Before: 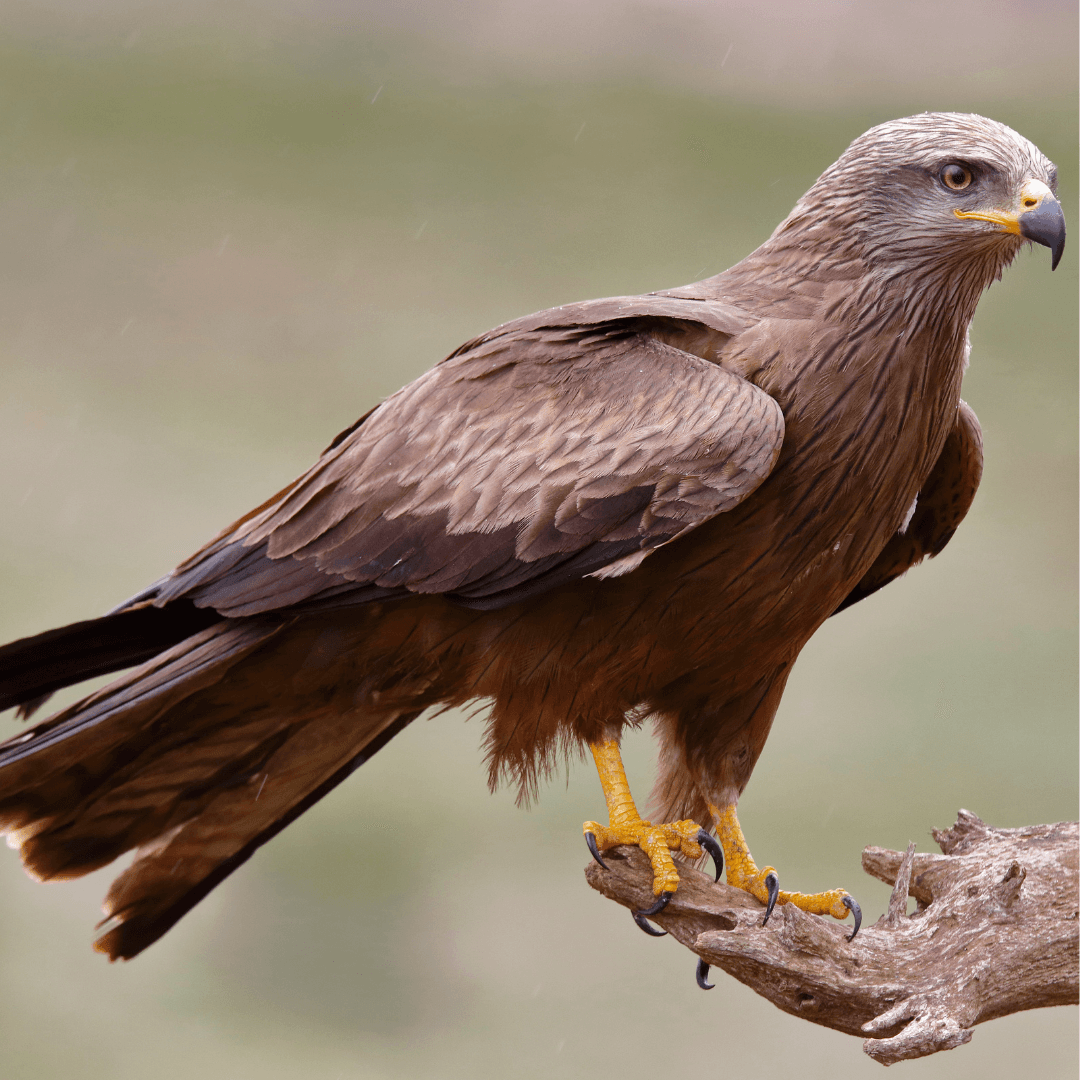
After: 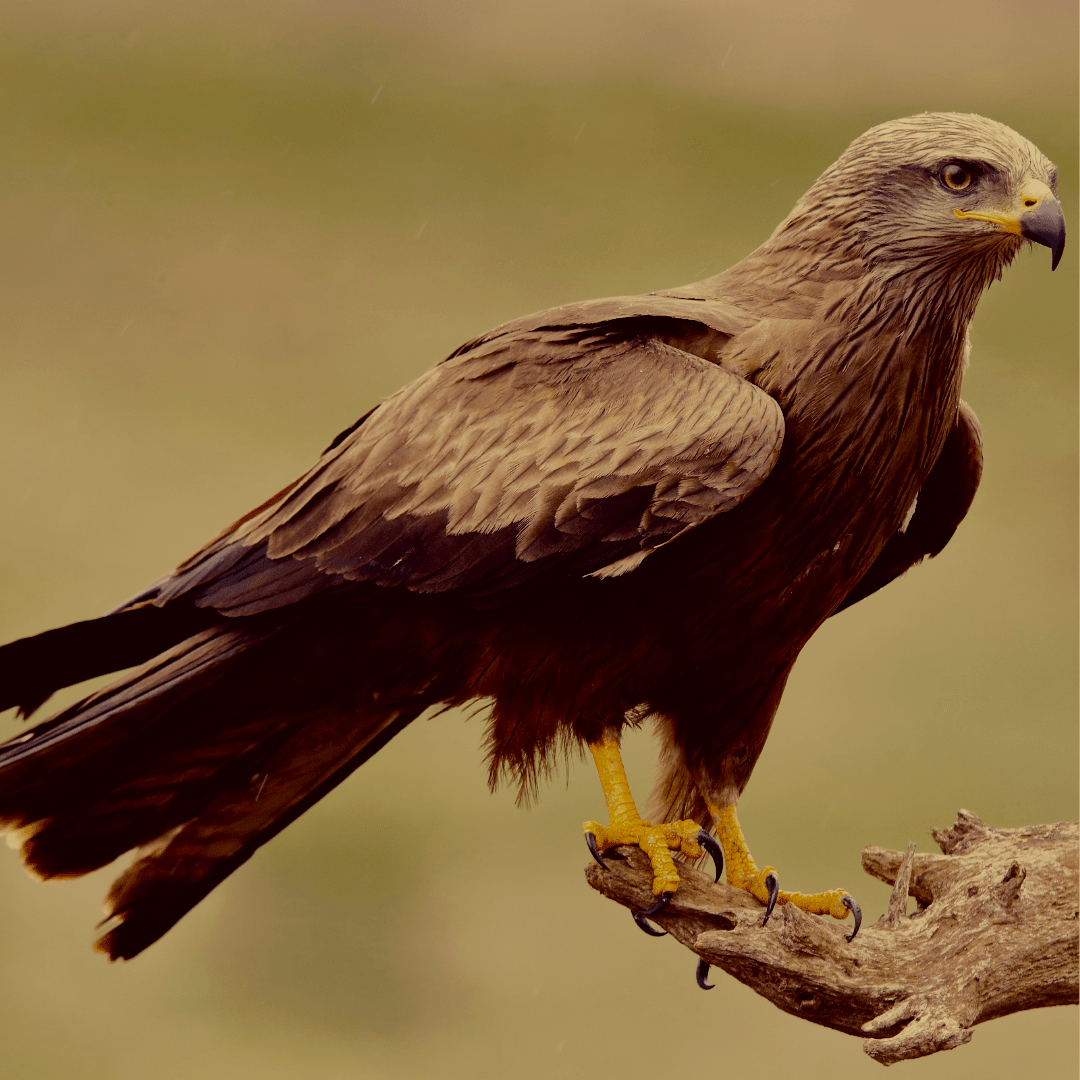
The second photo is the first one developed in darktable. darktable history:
color correction: highlights a* -0.482, highlights b* 40, shadows a* 9.8, shadows b* -0.161
filmic rgb: middle gray luminance 30%, black relative exposure -9 EV, white relative exposure 7 EV, threshold 6 EV, target black luminance 0%, hardness 2.94, latitude 2.04%, contrast 0.963, highlights saturation mix 5%, shadows ↔ highlights balance 12.16%, add noise in highlights 0, preserve chrominance no, color science v3 (2019), use custom middle-gray values true, iterations of high-quality reconstruction 0, contrast in highlights soft, enable highlight reconstruction true
tone equalizer: -8 EV -0.417 EV, -7 EV -0.389 EV, -6 EV -0.333 EV, -5 EV -0.222 EV, -3 EV 0.222 EV, -2 EV 0.333 EV, -1 EV 0.389 EV, +0 EV 0.417 EV, edges refinement/feathering 500, mask exposure compensation -1.57 EV, preserve details no
